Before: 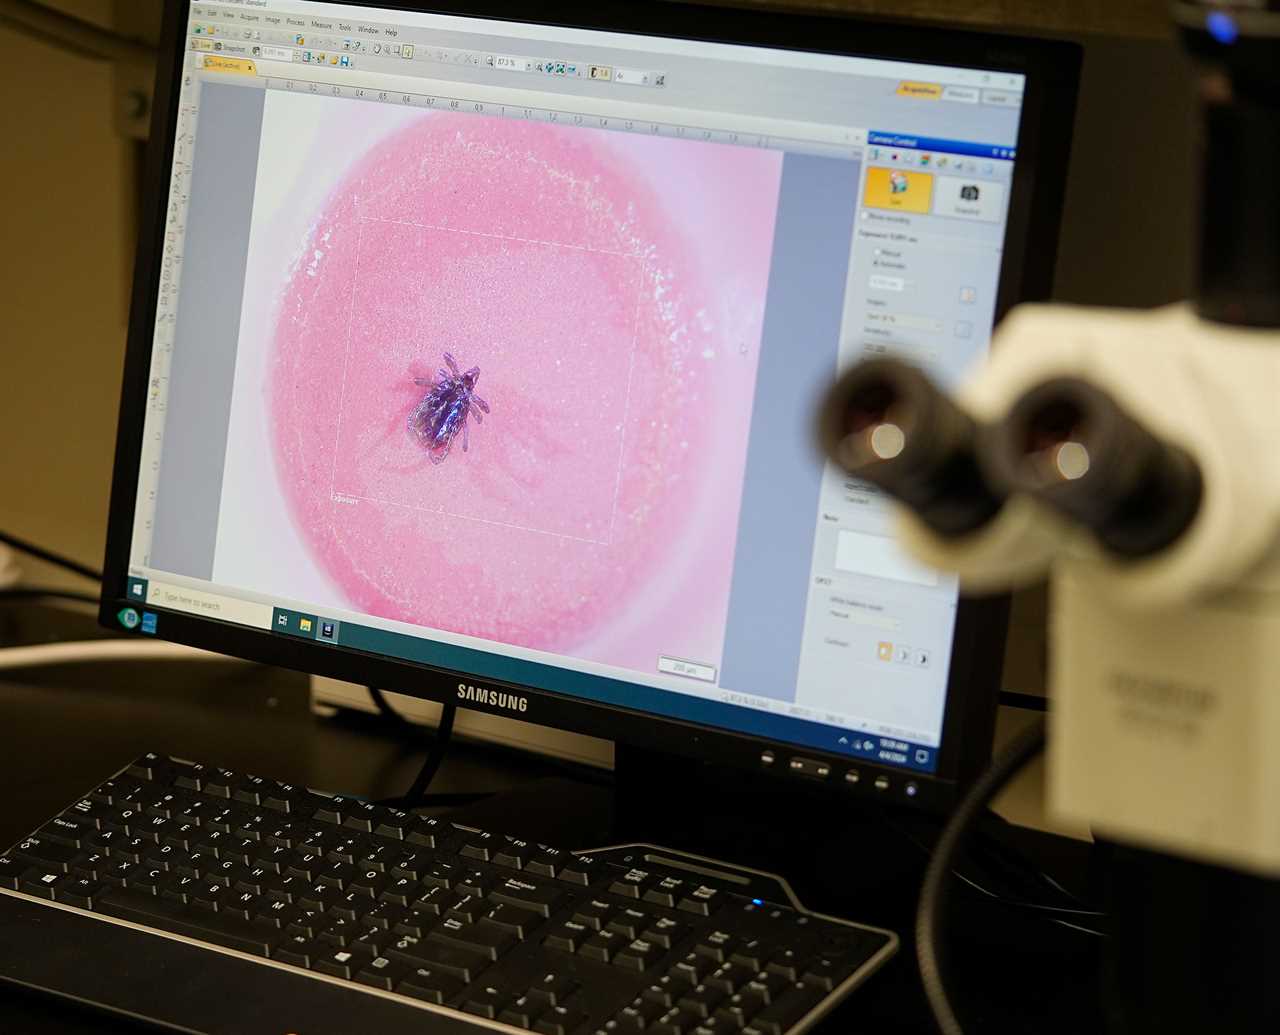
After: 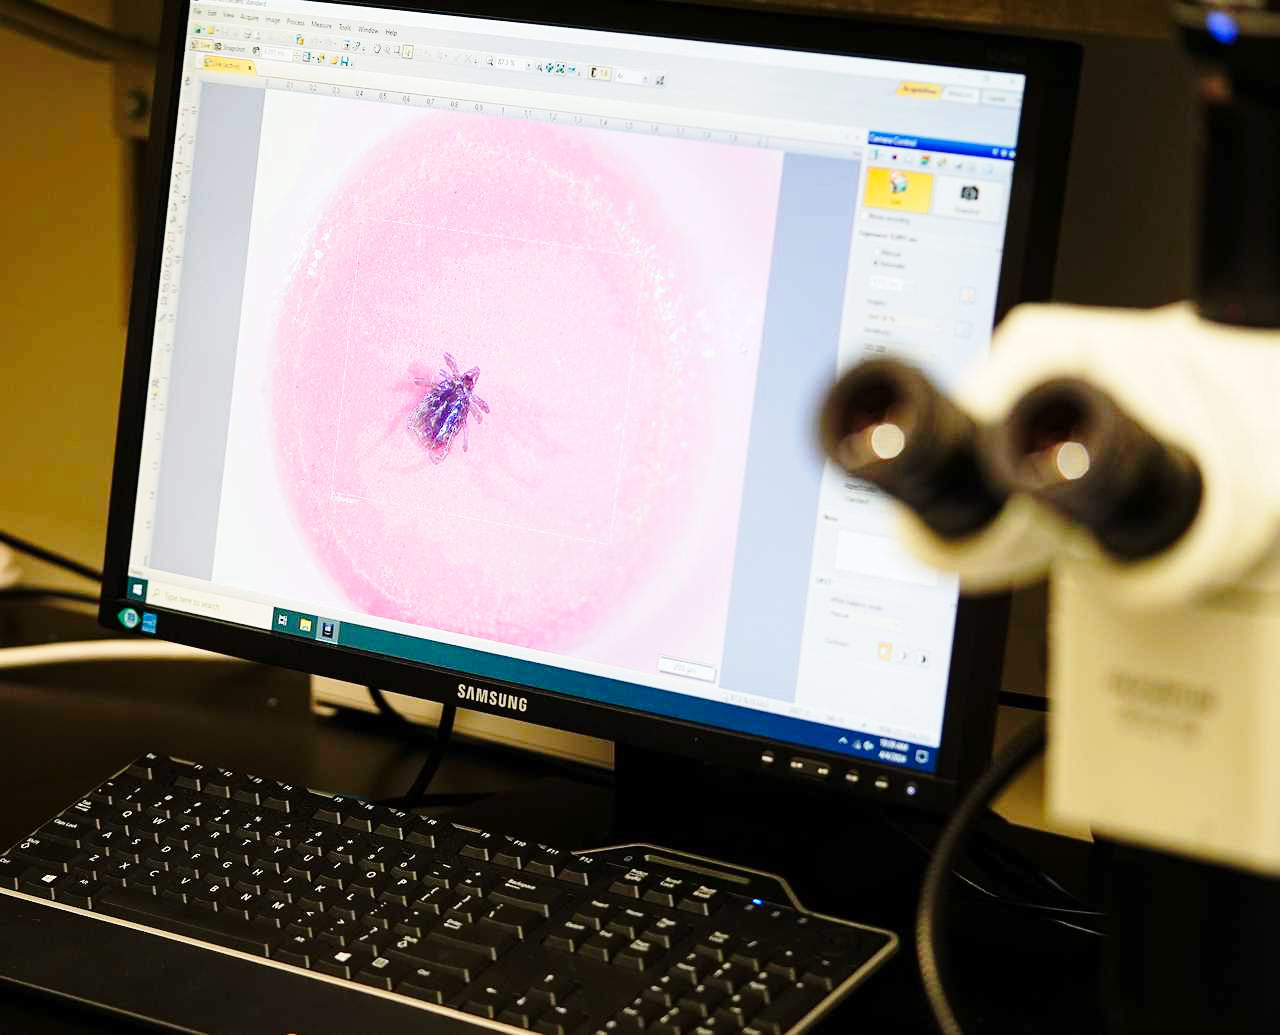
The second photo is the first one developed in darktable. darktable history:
base curve: curves: ch0 [(0, 0) (0.028, 0.03) (0.121, 0.232) (0.46, 0.748) (0.859, 0.968) (1, 1)], preserve colors none
exposure: exposure 0.178 EV, compensate exposure bias true, compensate highlight preservation false
color balance: contrast -0.5%
